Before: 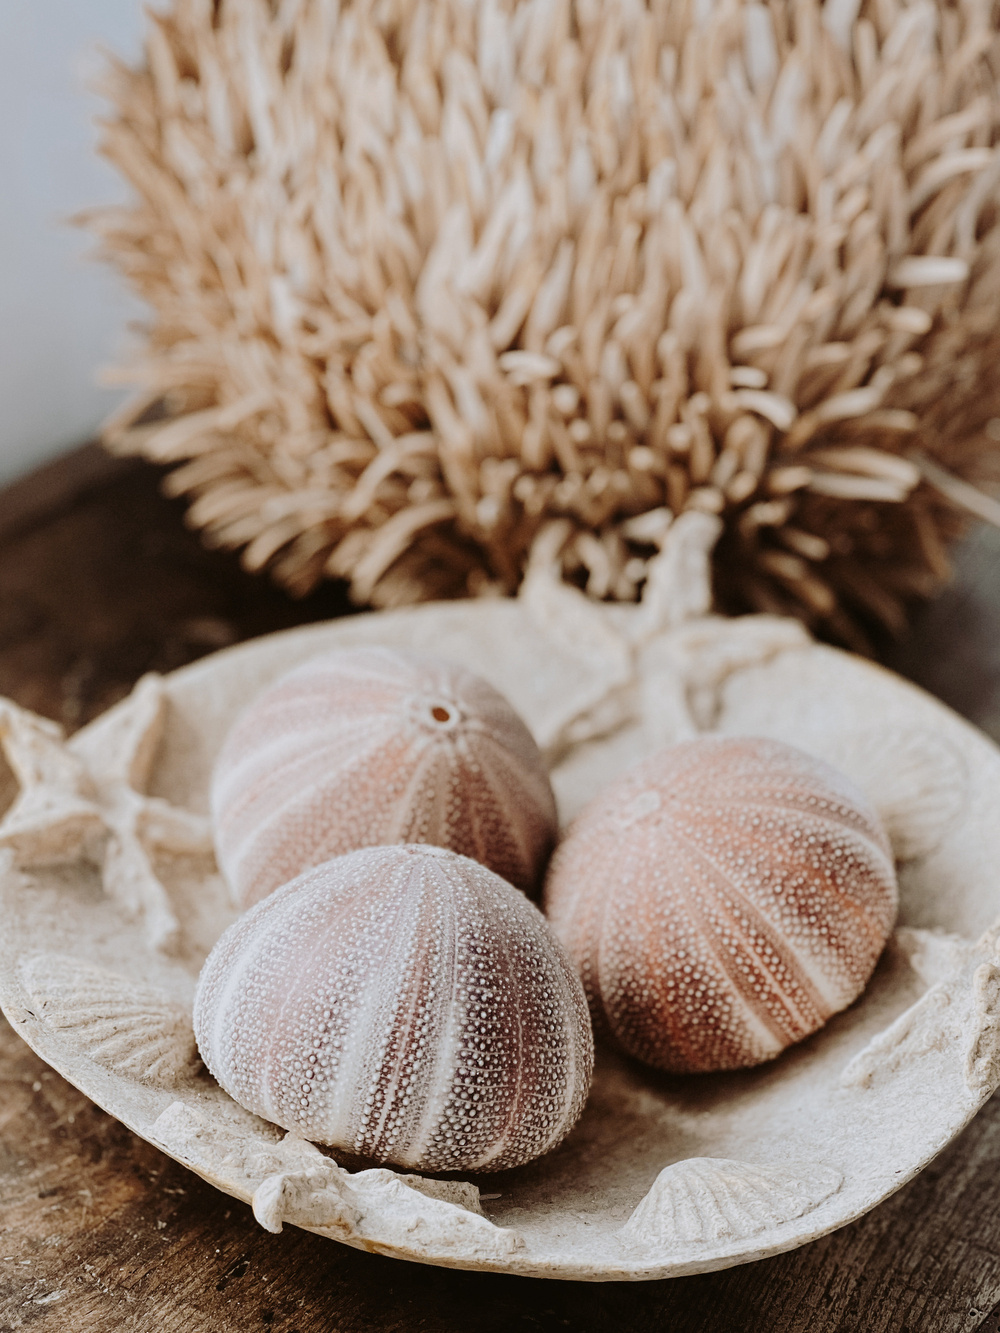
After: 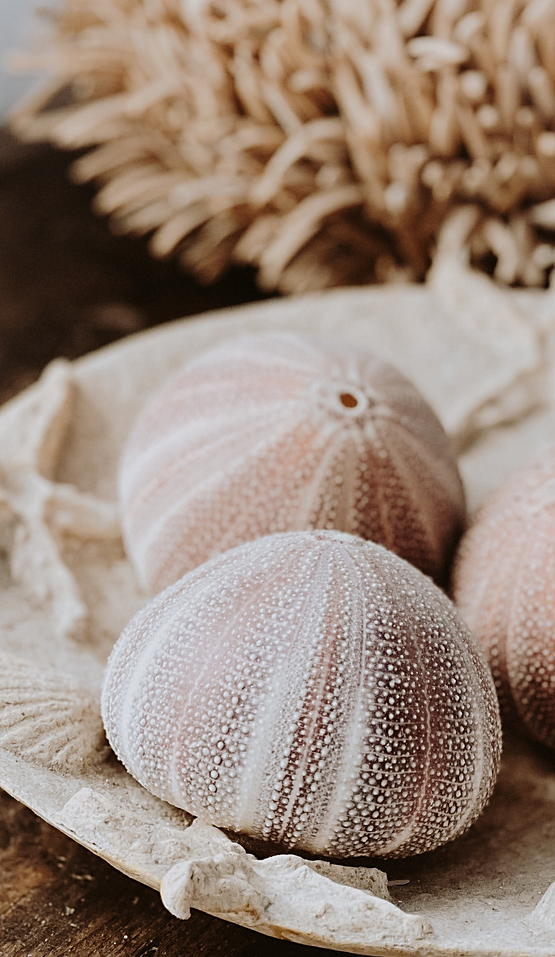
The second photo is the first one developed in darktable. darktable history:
crop: left 9.254%, top 23.582%, right 35.149%, bottom 4.562%
sharpen: radius 1.561, amount 0.358, threshold 1.296
